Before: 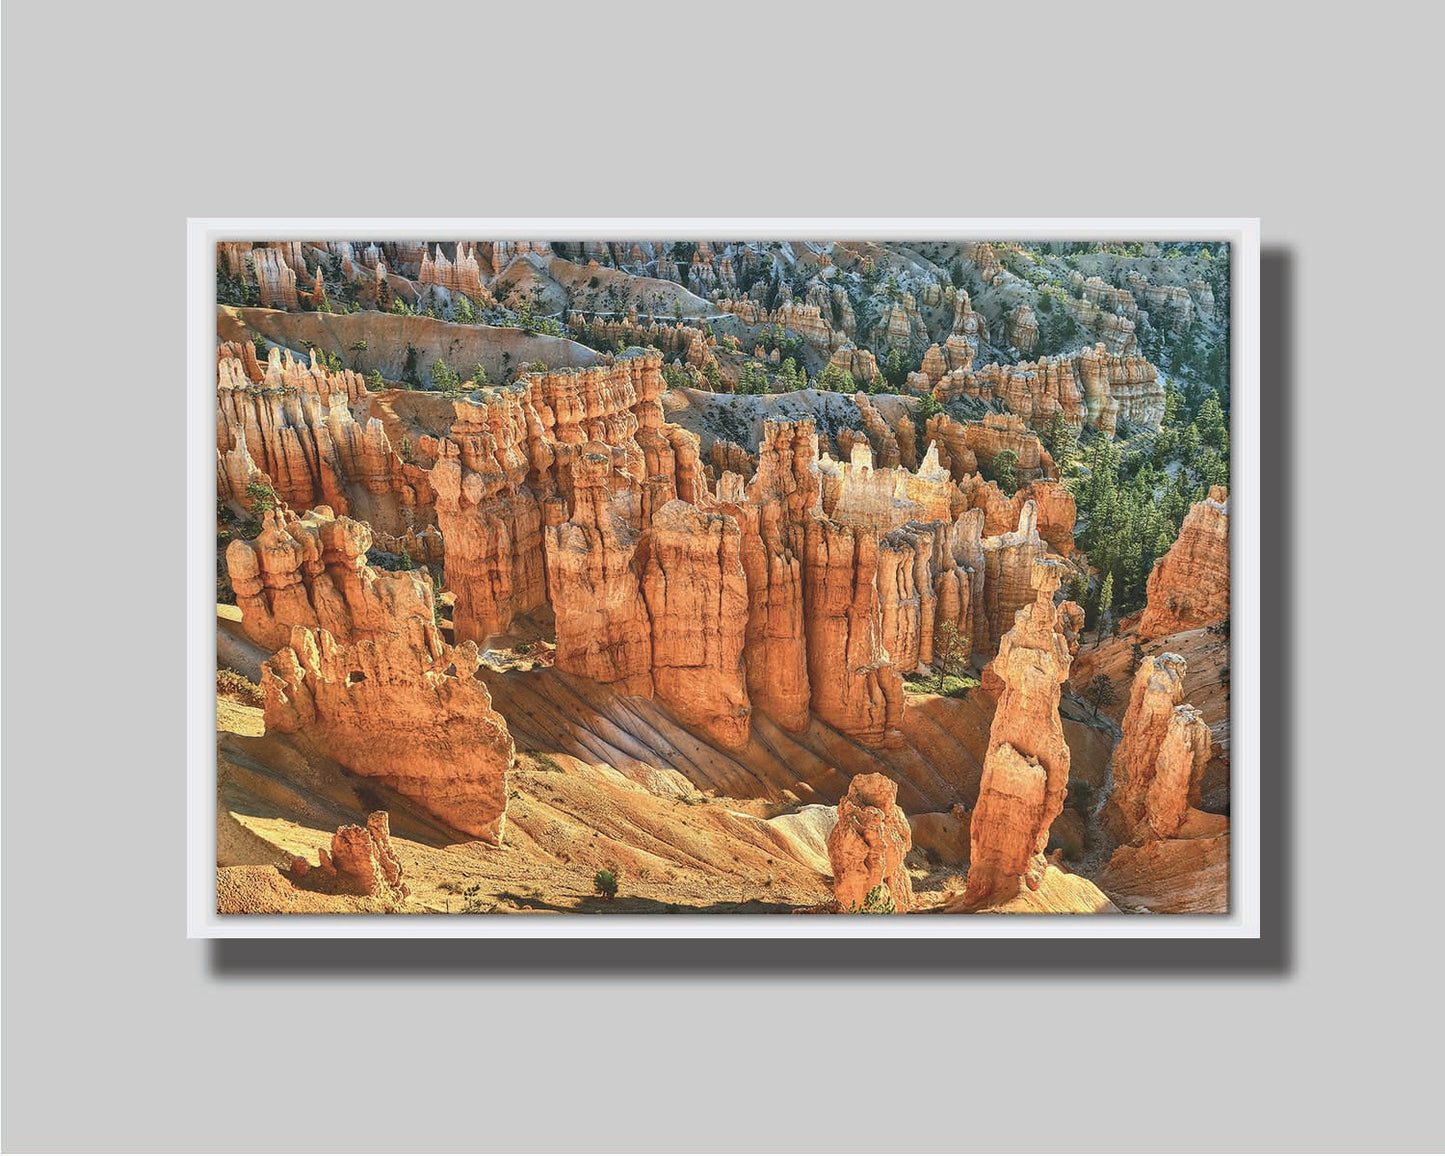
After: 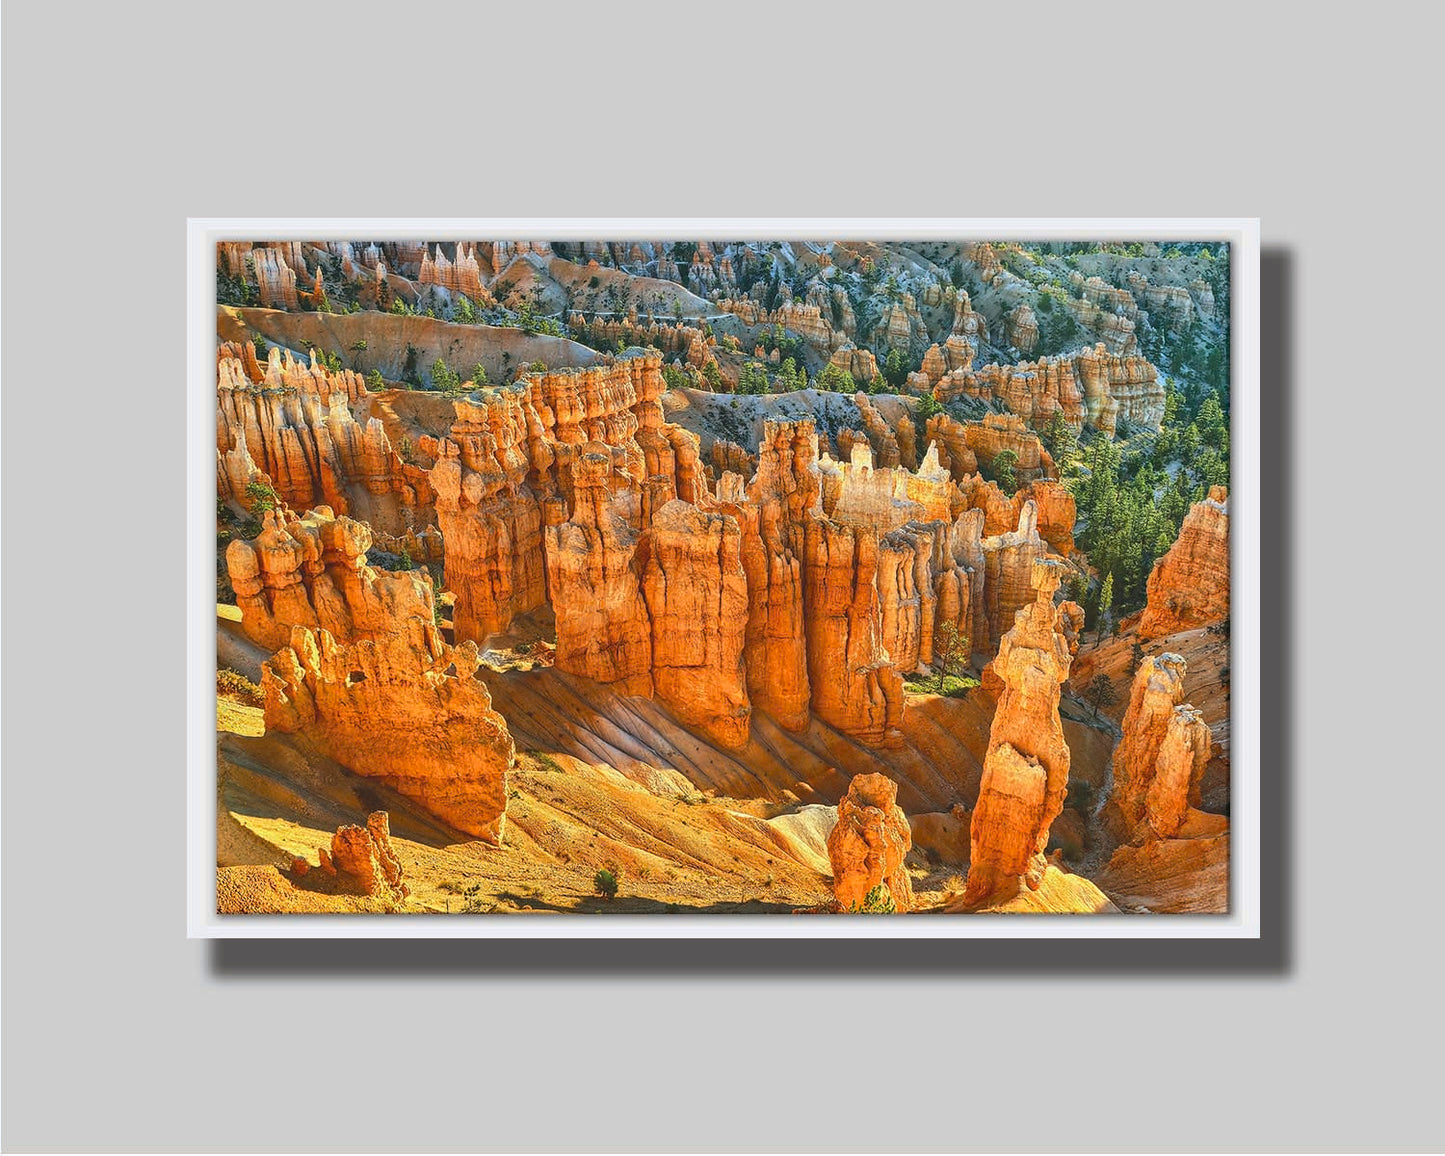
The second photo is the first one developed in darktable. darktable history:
color balance rgb: linear chroma grading › global chroma 1.88%, linear chroma grading › mid-tones -1.163%, perceptual saturation grading › global saturation 19.861%
contrast brightness saturation: contrast 0.042, saturation 0.153
